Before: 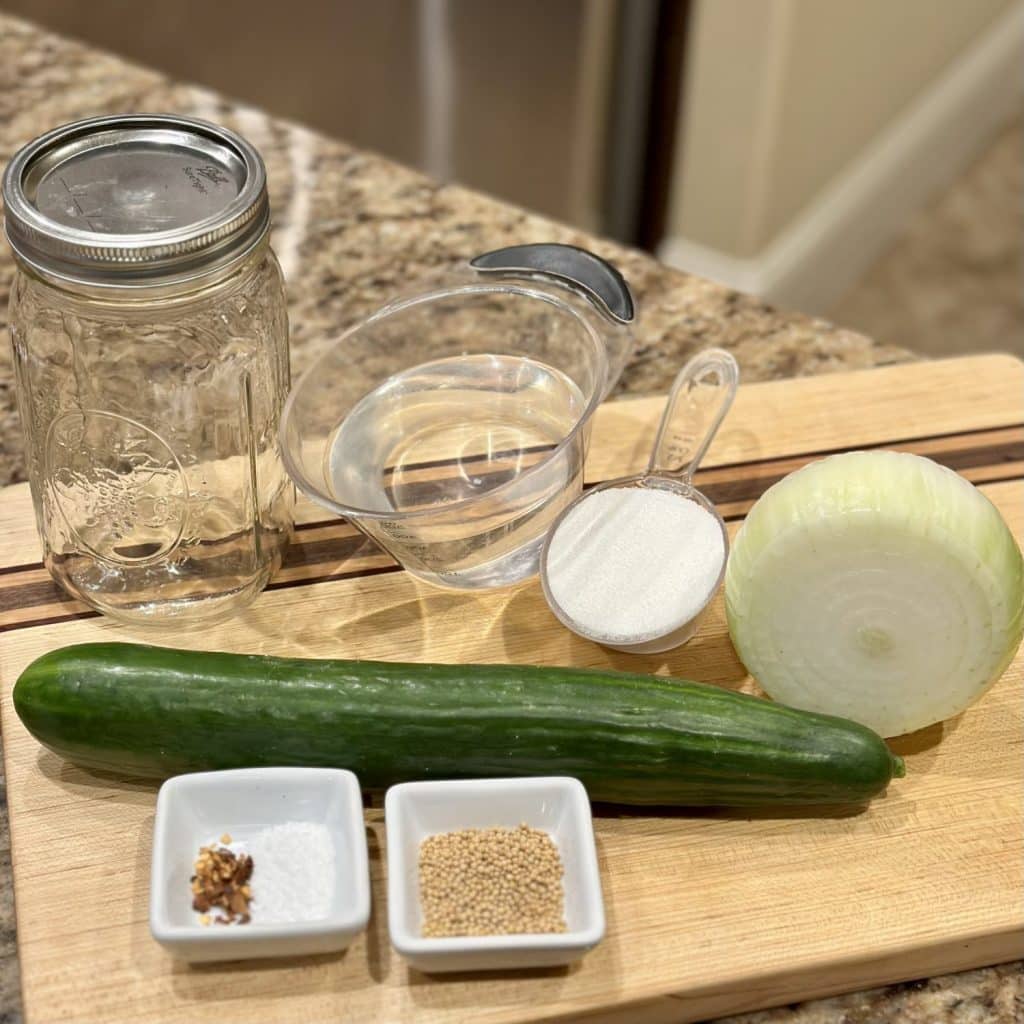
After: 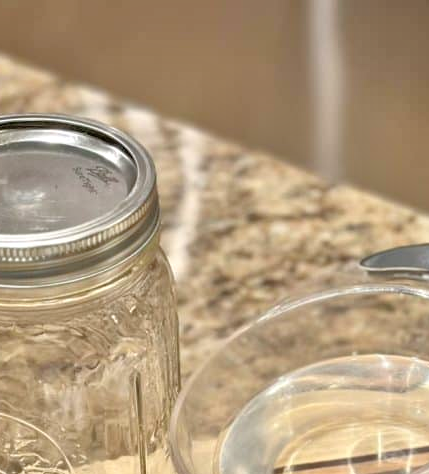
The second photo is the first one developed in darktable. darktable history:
crop and rotate: left 10.817%, top 0.062%, right 47.194%, bottom 53.626%
tone equalizer: -7 EV 0.15 EV, -6 EV 0.6 EV, -5 EV 1.15 EV, -4 EV 1.33 EV, -3 EV 1.15 EV, -2 EV 0.6 EV, -1 EV 0.15 EV, mask exposure compensation -0.5 EV
